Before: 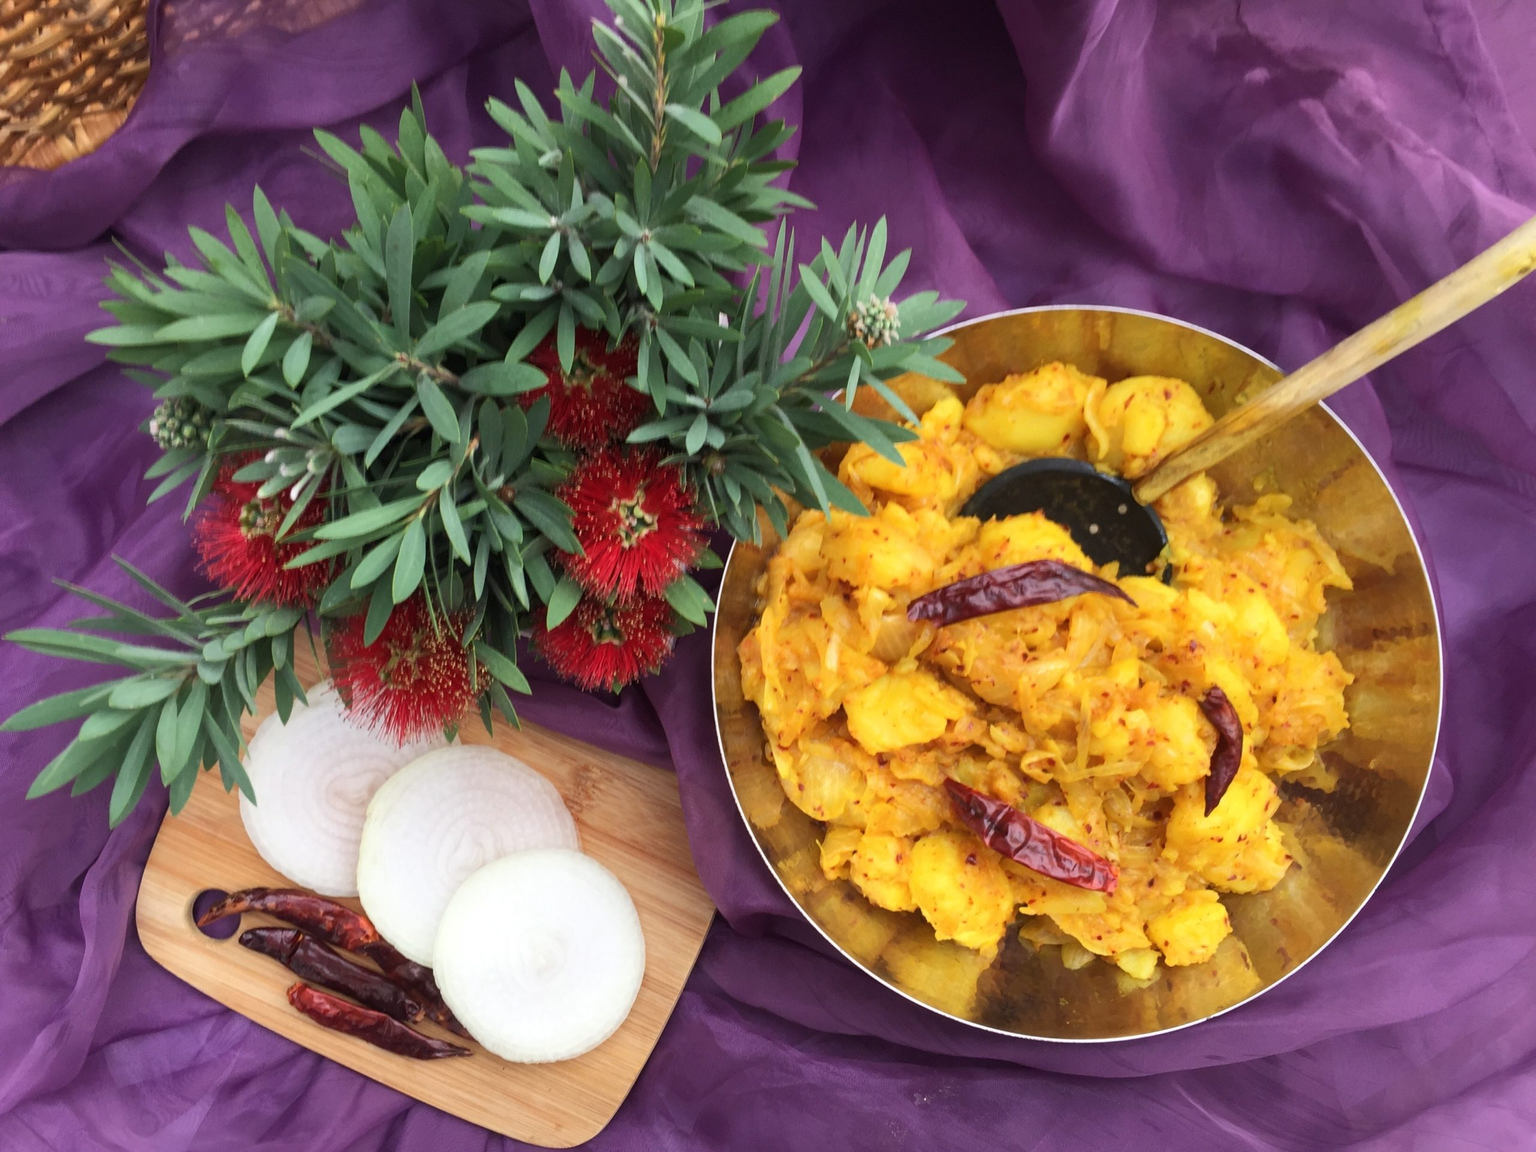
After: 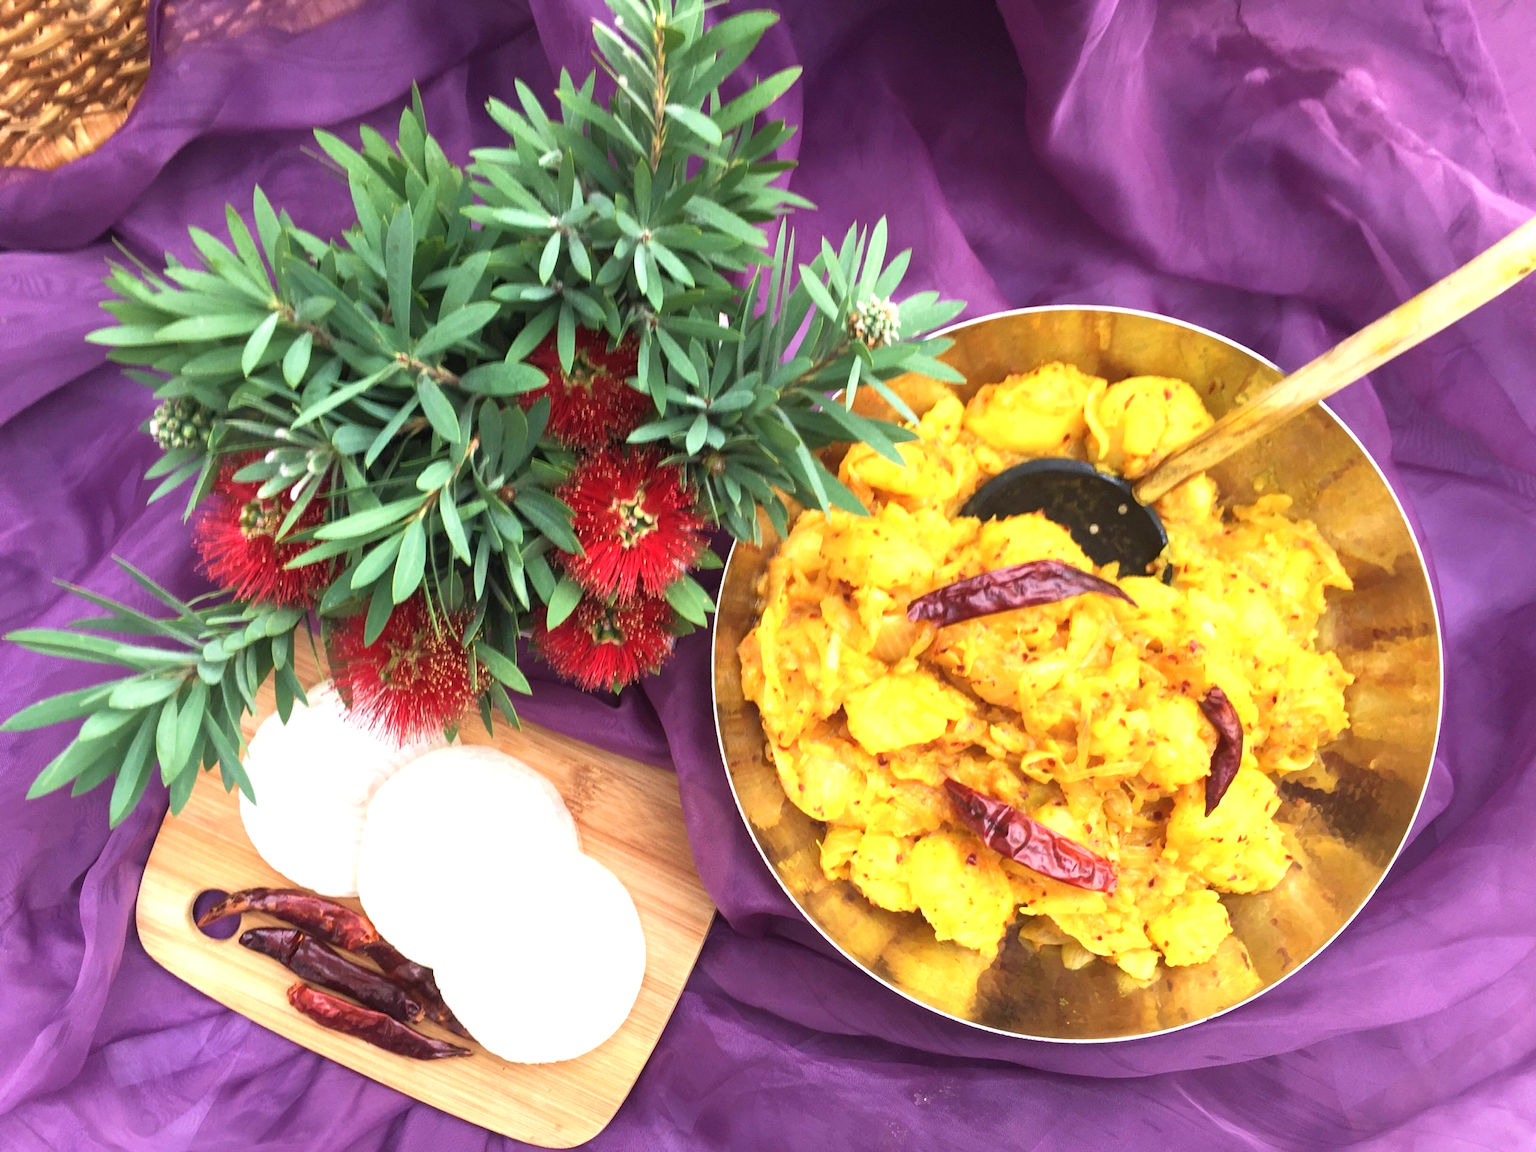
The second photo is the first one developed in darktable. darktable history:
exposure: black level correction -0.001, exposure 0.9 EV, compensate exposure bias true, compensate highlight preservation false
velvia: on, module defaults
